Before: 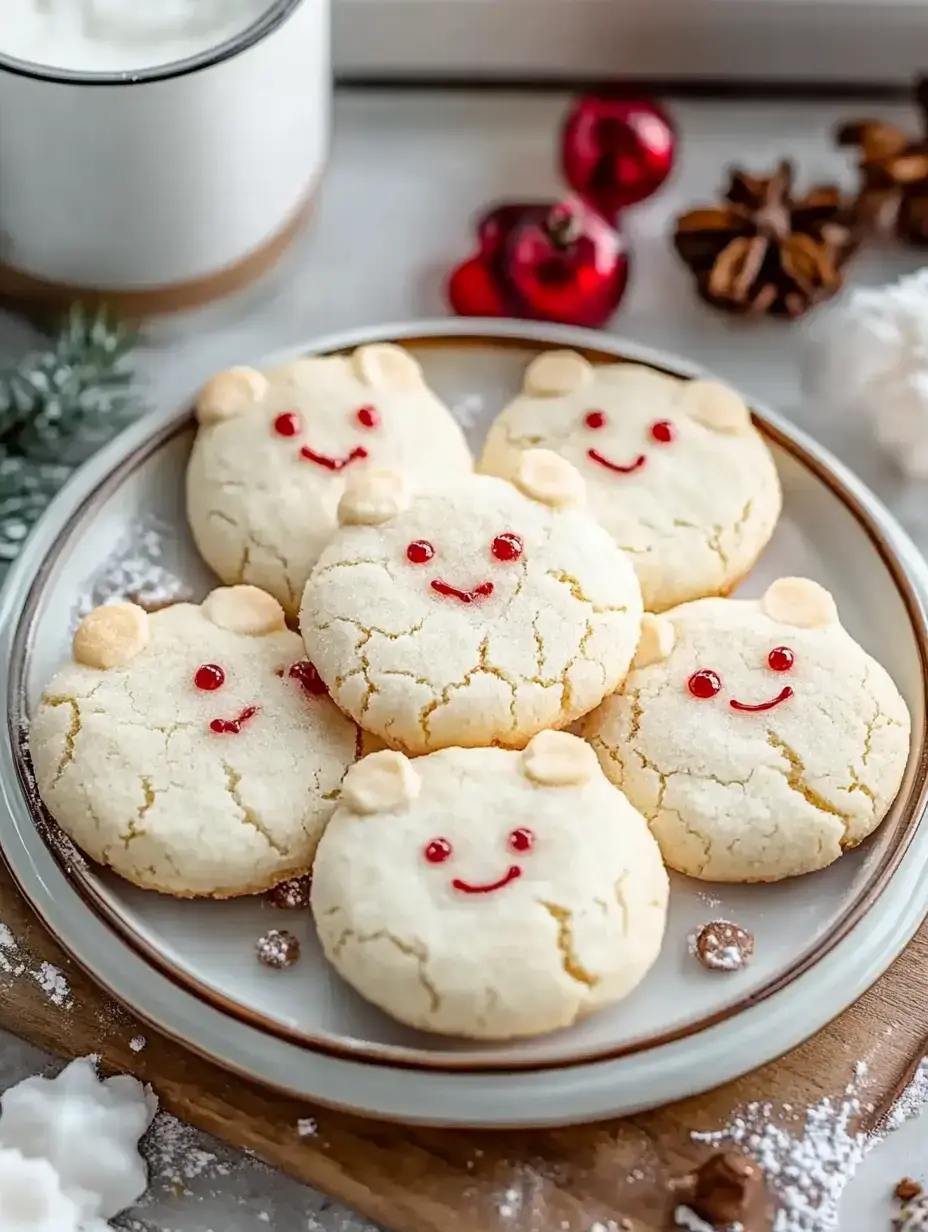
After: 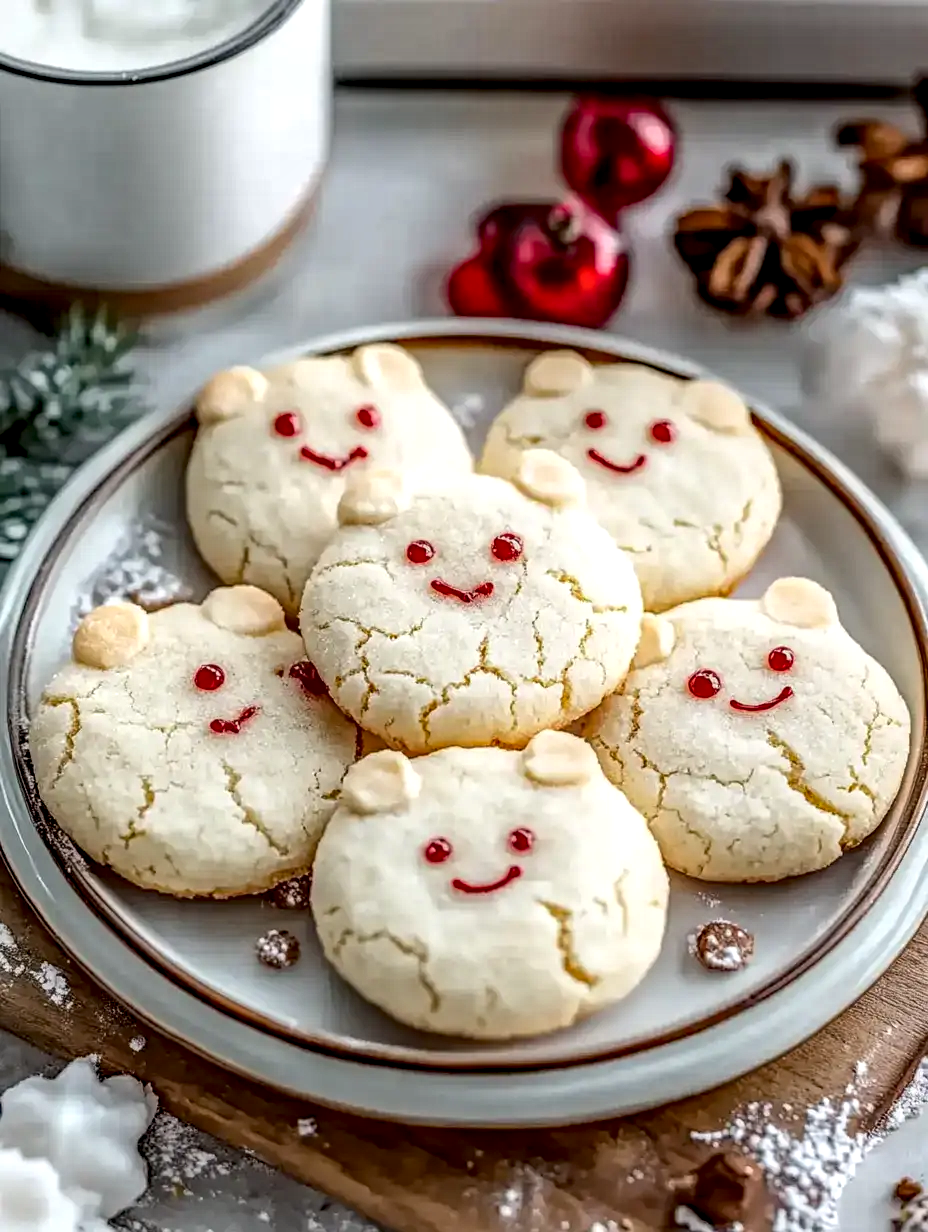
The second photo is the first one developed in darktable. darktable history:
haze removal: compatibility mode true, adaptive false
local contrast: detail 150%
